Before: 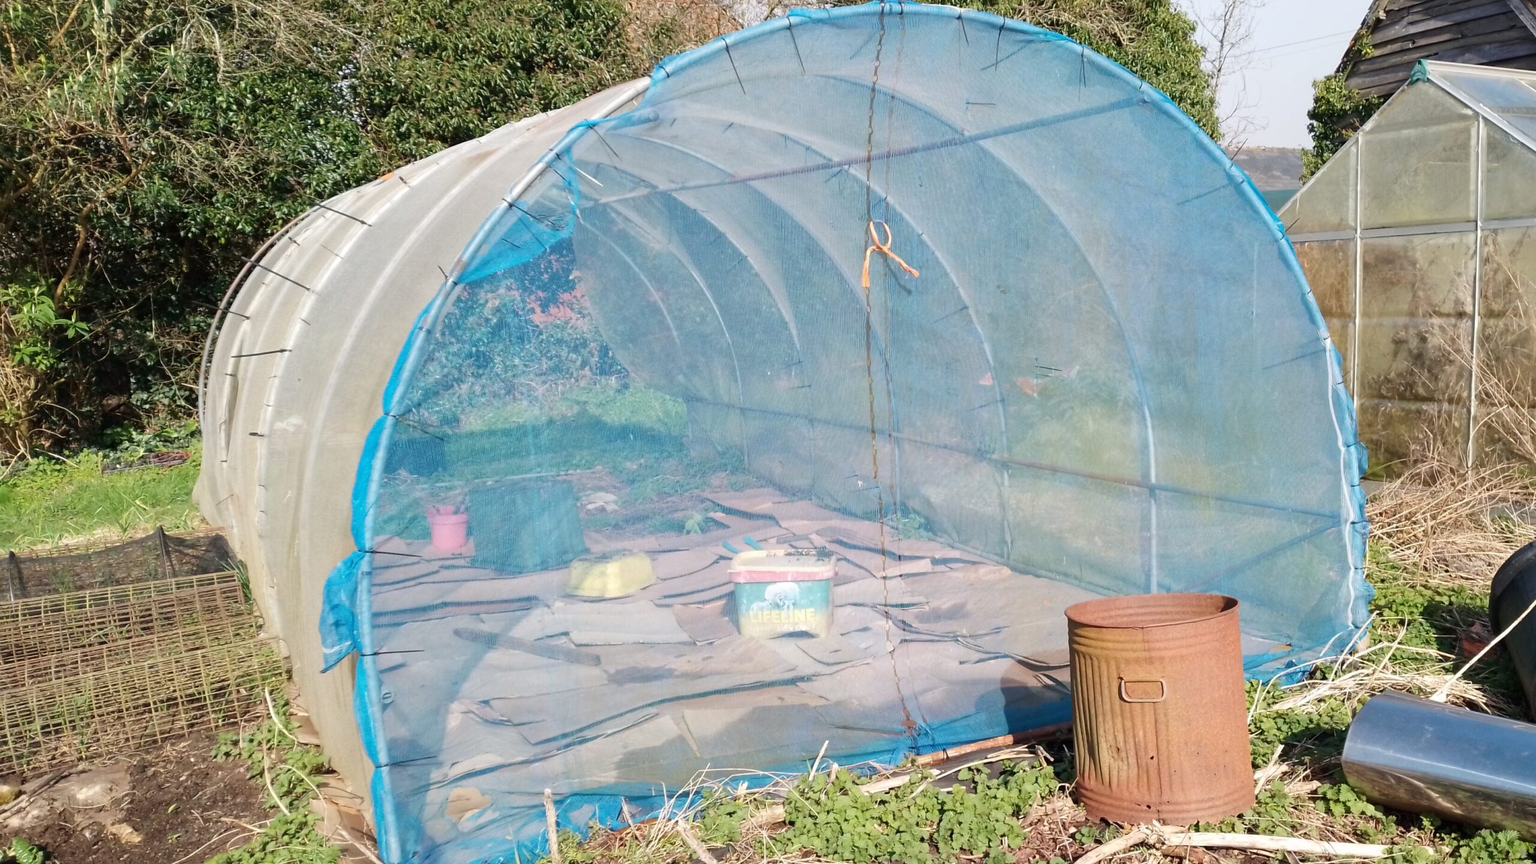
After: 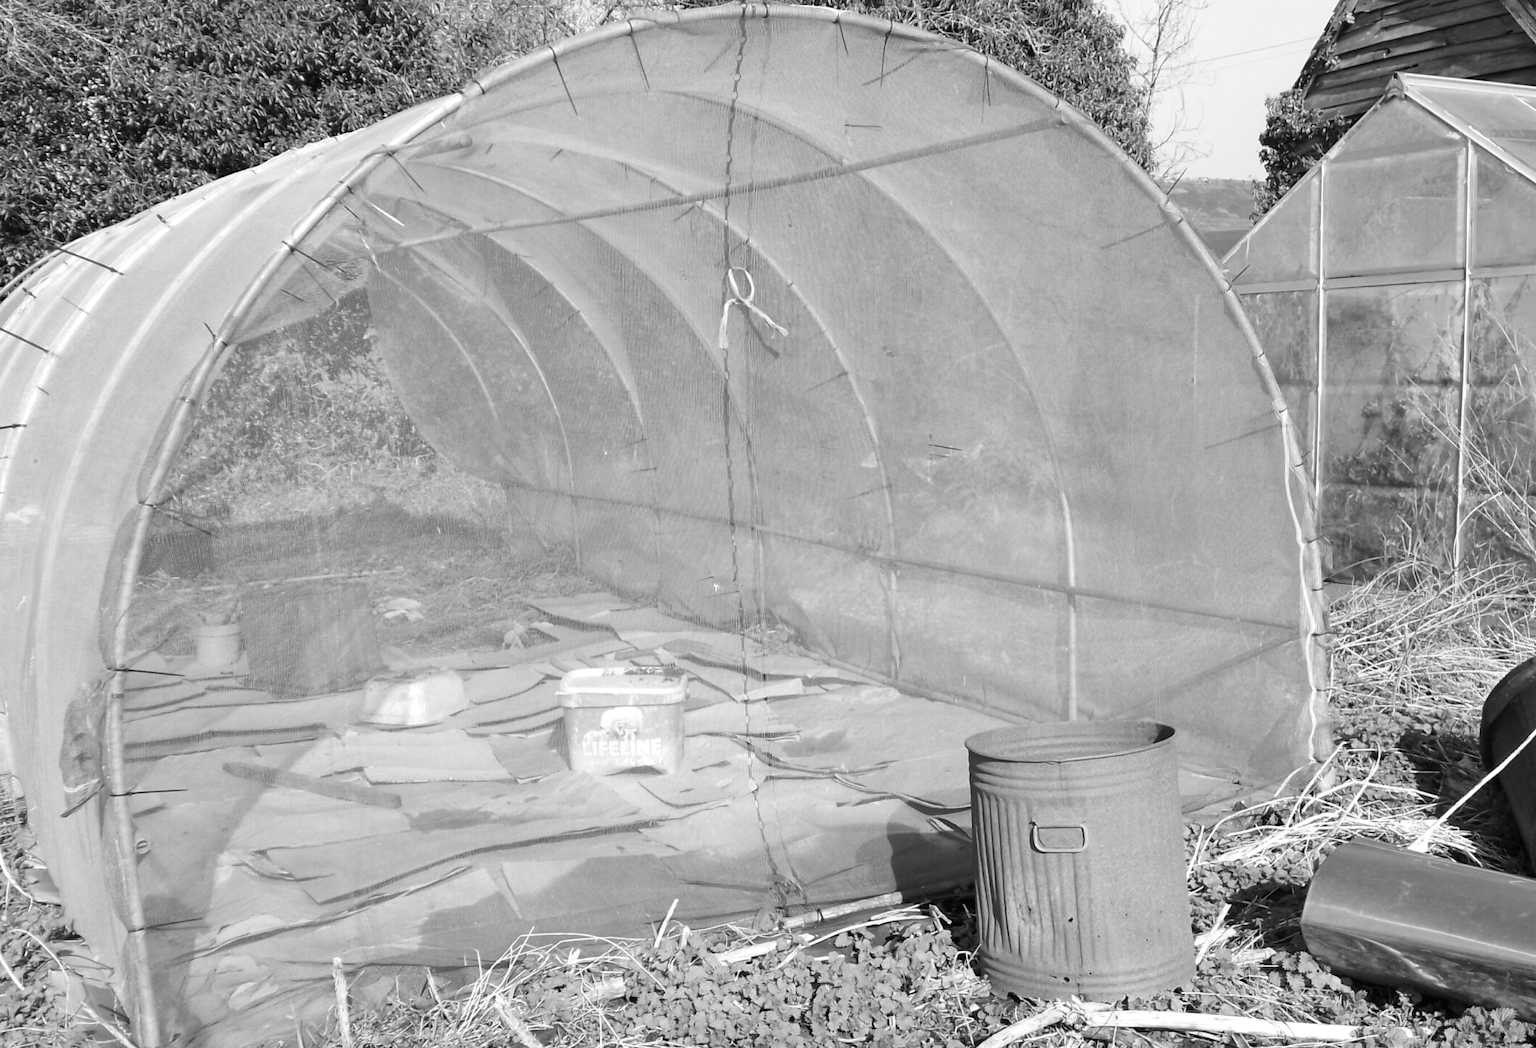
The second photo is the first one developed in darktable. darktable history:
exposure: exposure 0.127 EV, compensate highlight preservation false
crop: left 17.582%, bottom 0.031%
monochrome: a 1.94, b -0.638
